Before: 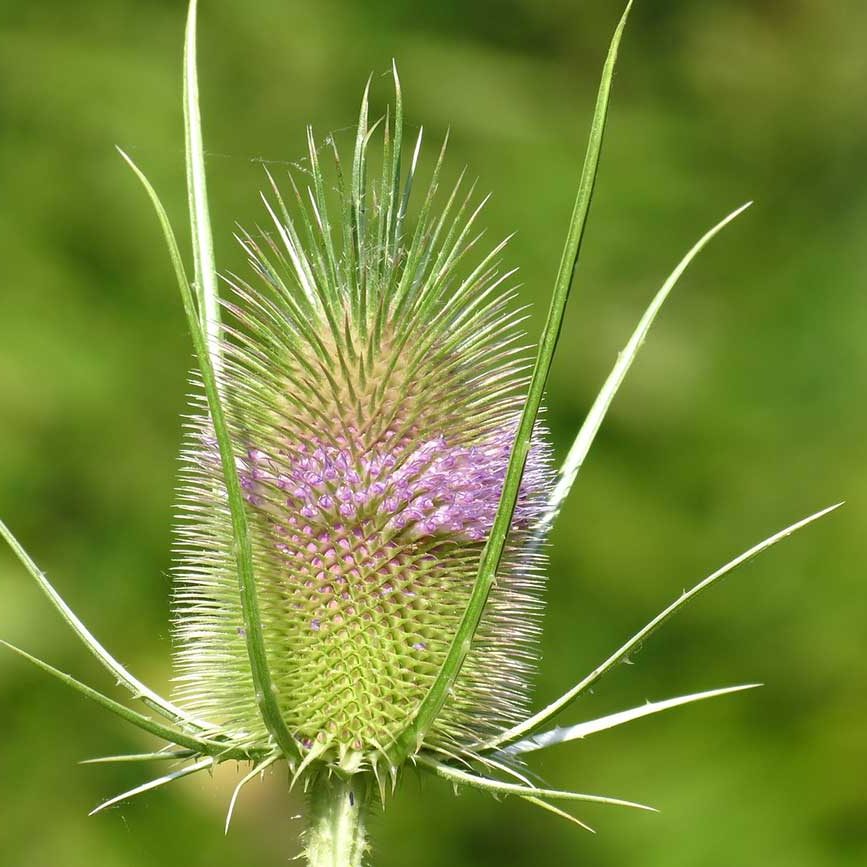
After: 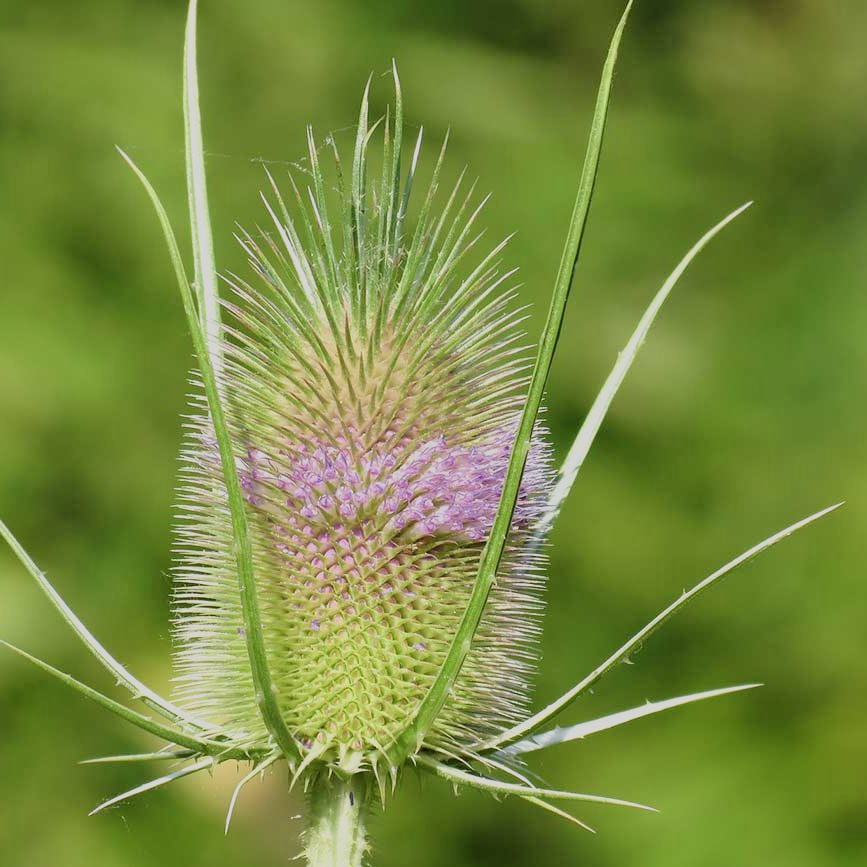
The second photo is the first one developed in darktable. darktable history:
tone equalizer: on, module defaults
color zones: curves: ch0 [(0, 0.558) (0.143, 0.559) (0.286, 0.529) (0.429, 0.505) (0.571, 0.5) (0.714, 0.5) (0.857, 0.5) (1, 0.558)]; ch1 [(0, 0.469) (0.01, 0.469) (0.12, 0.446) (0.248, 0.469) (0.5, 0.5) (0.748, 0.5) (0.99, 0.469) (1, 0.469)]
filmic rgb: black relative exposure -7.65 EV, white relative exposure 4.56 EV, hardness 3.61
